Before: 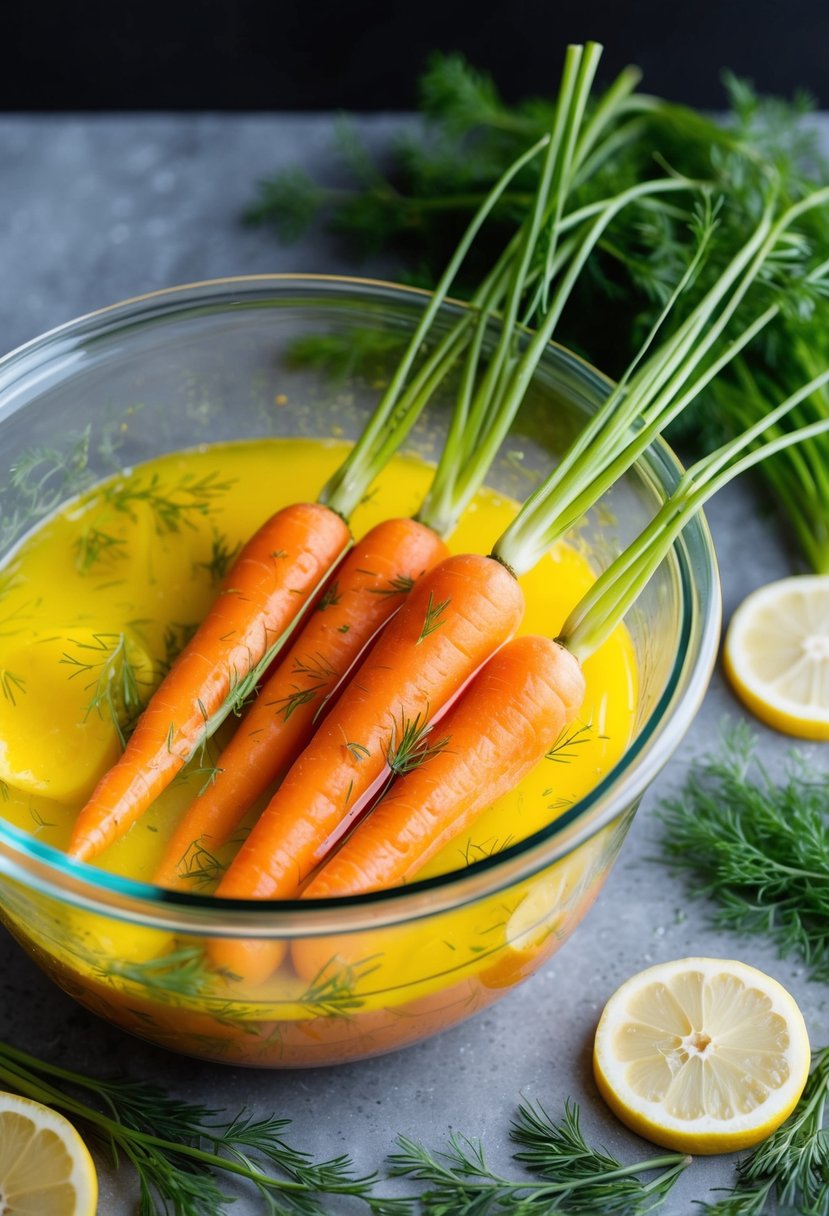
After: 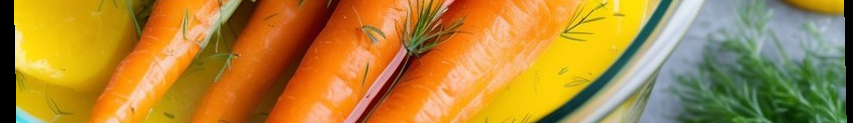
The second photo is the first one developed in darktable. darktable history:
crop and rotate: top 59.084%, bottom 30.916%
rotate and perspective: rotation -1.17°, automatic cropping off
